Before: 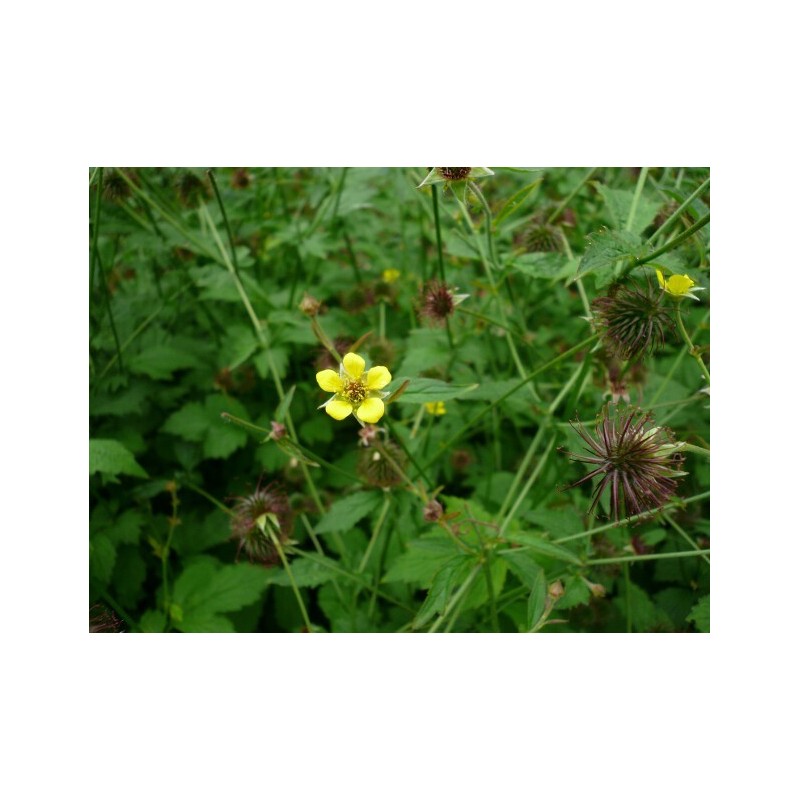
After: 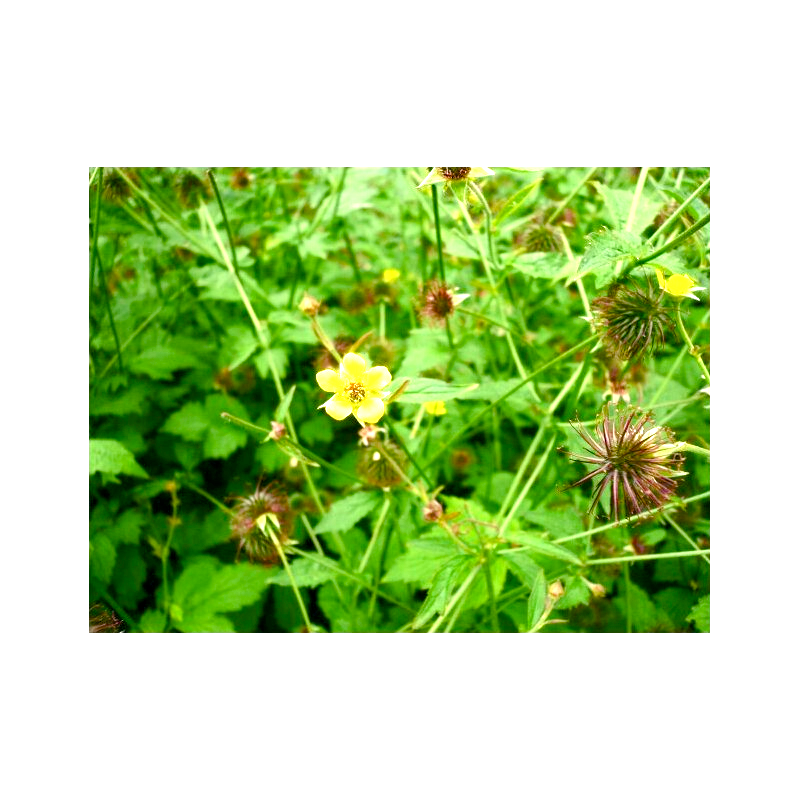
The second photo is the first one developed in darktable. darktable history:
exposure: black level correction 0, exposure 1.9 EV, compensate highlight preservation false
color balance rgb: shadows lift › chroma 1%, shadows lift › hue 240.84°, highlights gain › chroma 2%, highlights gain › hue 73.2°, global offset › luminance -0.5%, perceptual saturation grading › global saturation 20%, perceptual saturation grading › highlights -25%, perceptual saturation grading › shadows 50%, global vibrance 15%
